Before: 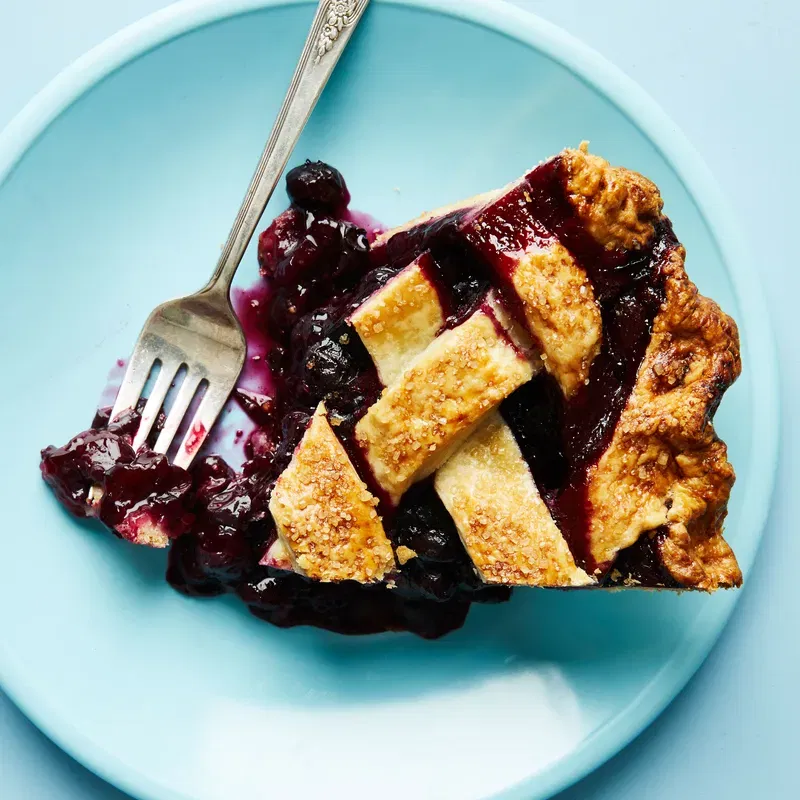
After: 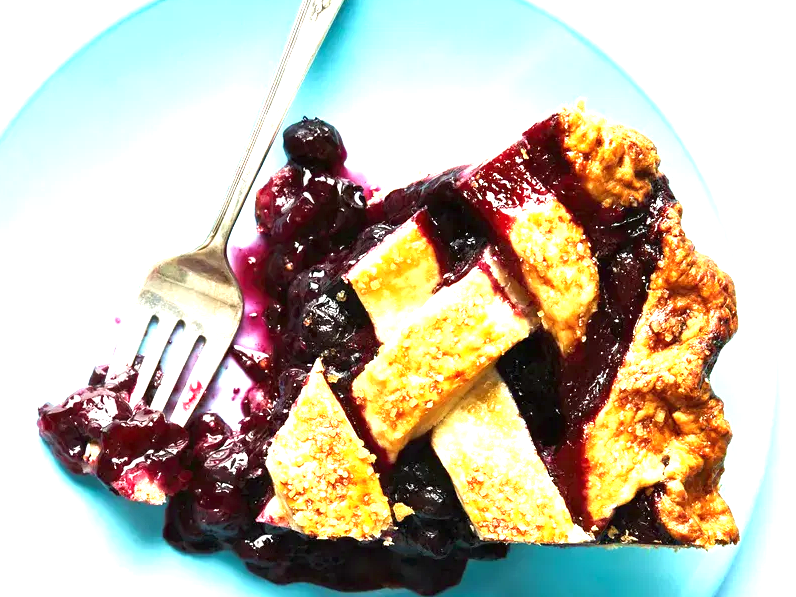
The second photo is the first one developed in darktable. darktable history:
crop: left 0.387%, top 5.469%, bottom 19.809%
exposure: black level correction 0, exposure 1.45 EV, compensate exposure bias true, compensate highlight preservation false
